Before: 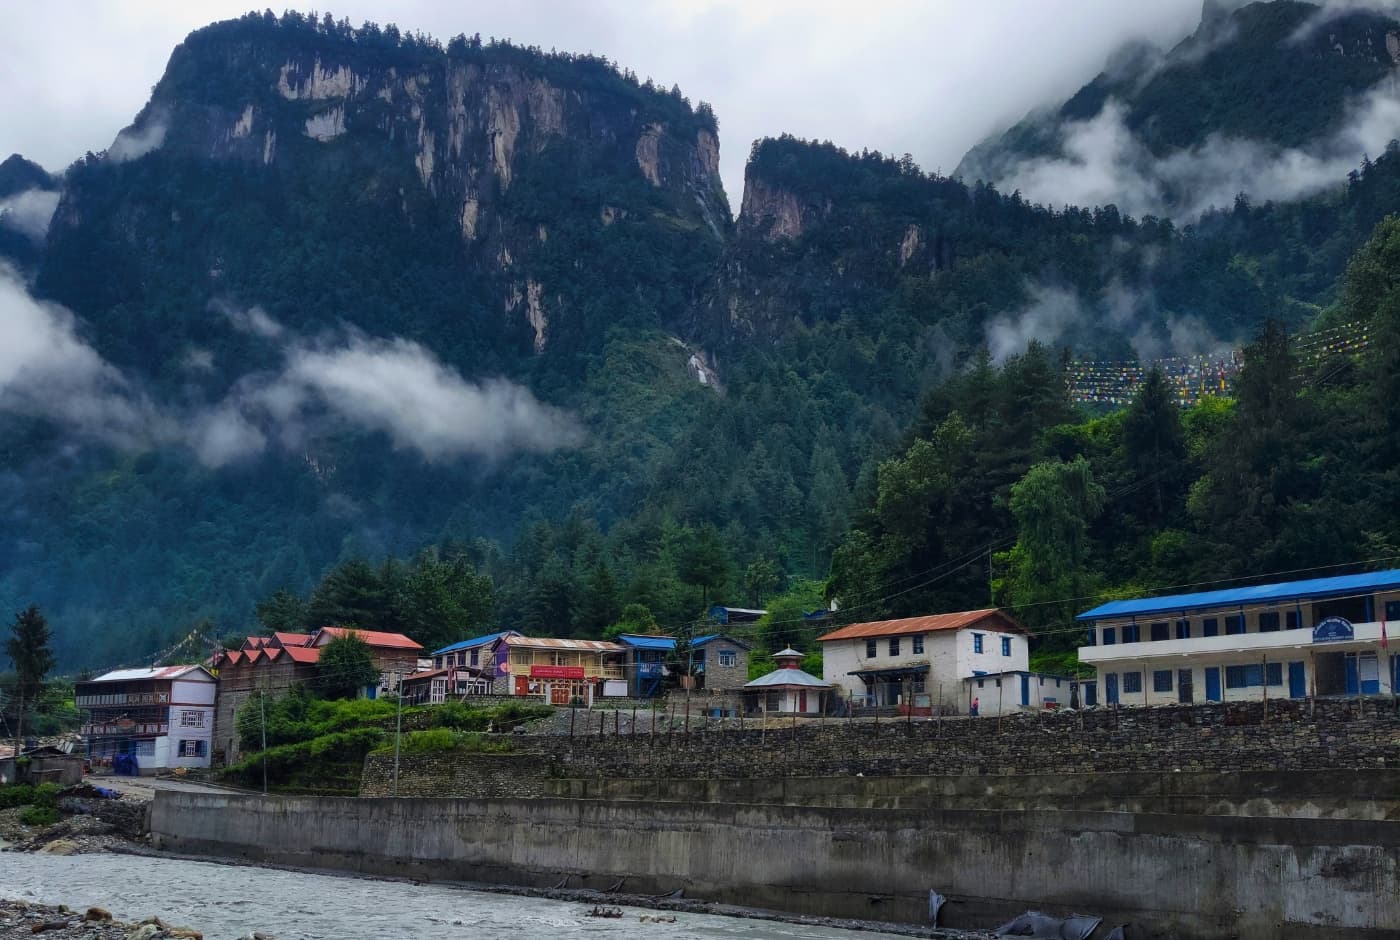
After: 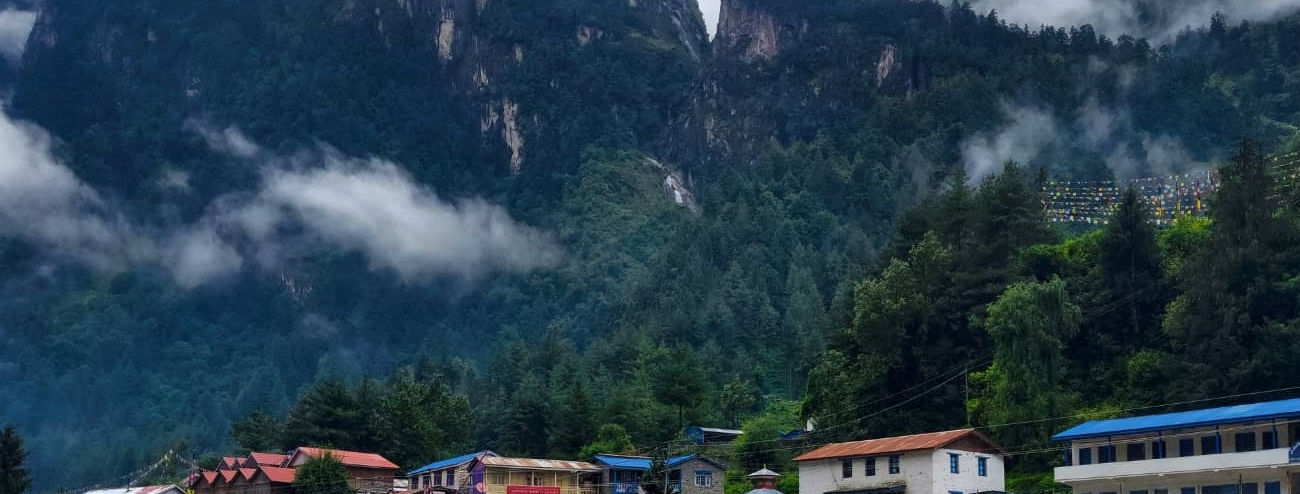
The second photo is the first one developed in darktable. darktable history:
crop: left 1.759%, top 19.175%, right 5.363%, bottom 28.219%
local contrast: highlights 103%, shadows 97%, detail 119%, midtone range 0.2
shadows and highlights: shadows 6.43, soften with gaussian
